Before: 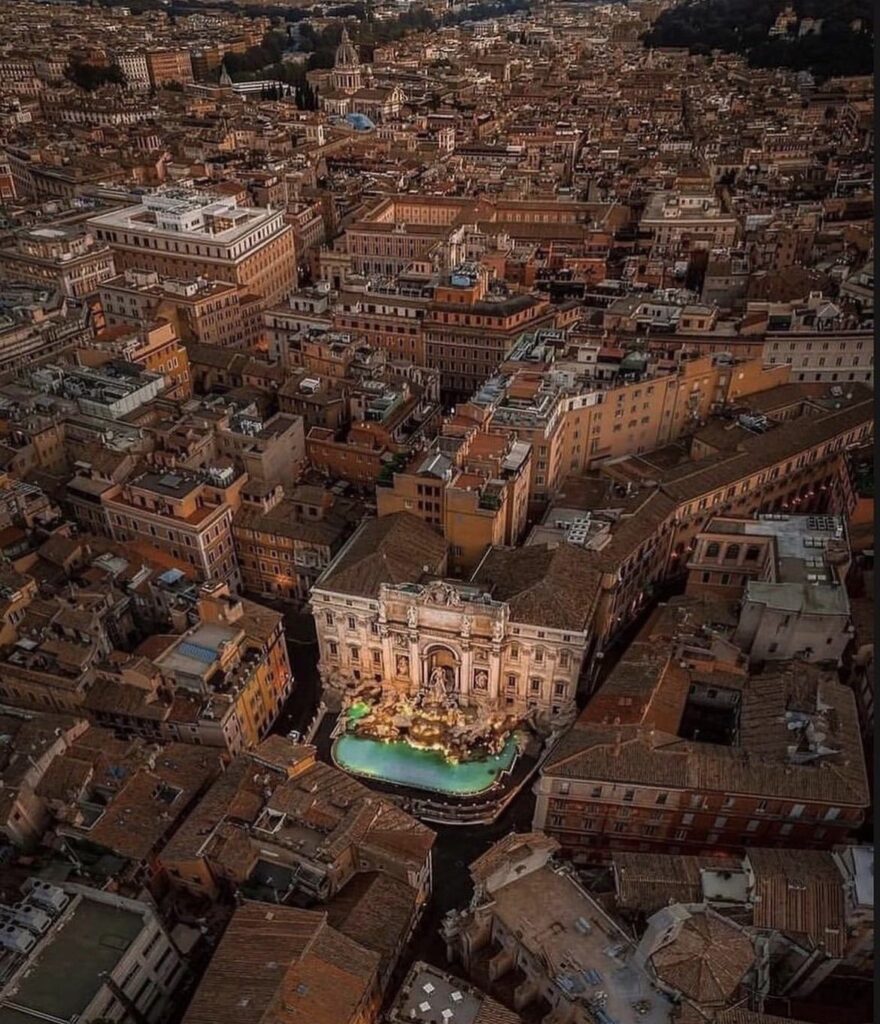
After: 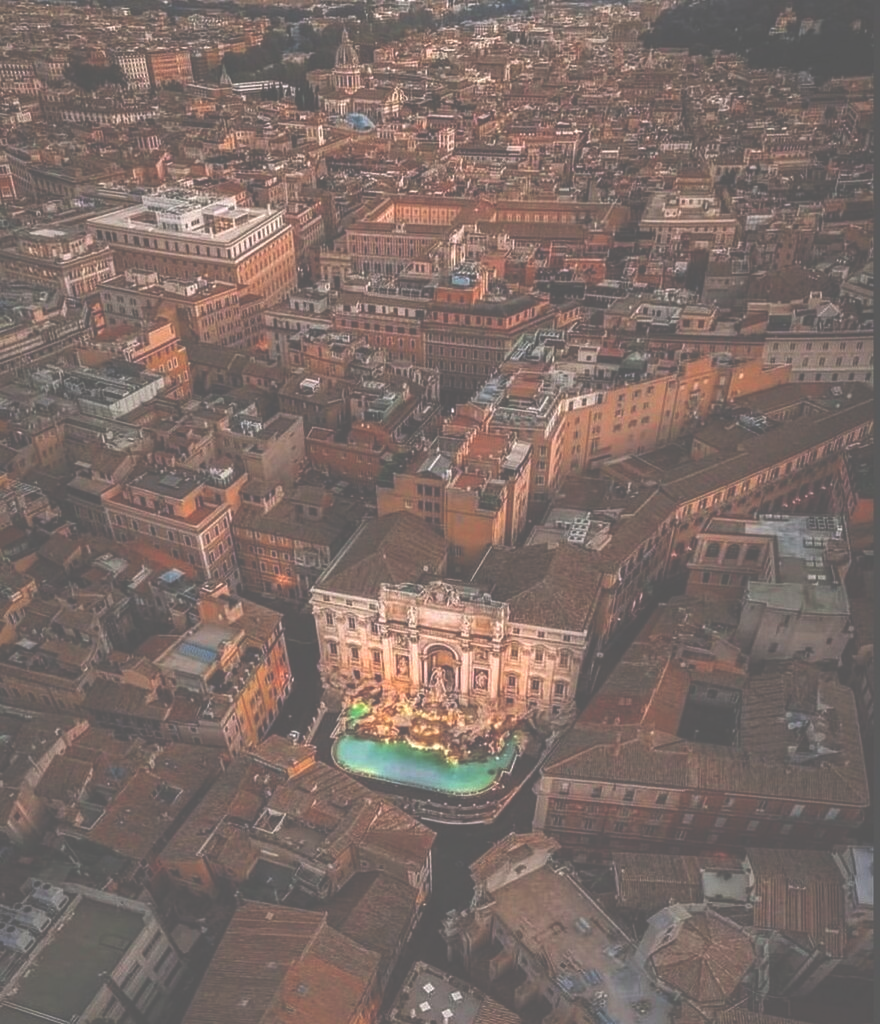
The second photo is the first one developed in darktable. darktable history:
exposure: black level correction -0.072, exposure 0.5 EV, compensate exposure bias true, compensate highlight preservation false
tone equalizer: -8 EV -0.558 EV, edges refinement/feathering 500, mask exposure compensation -1.57 EV, preserve details no
